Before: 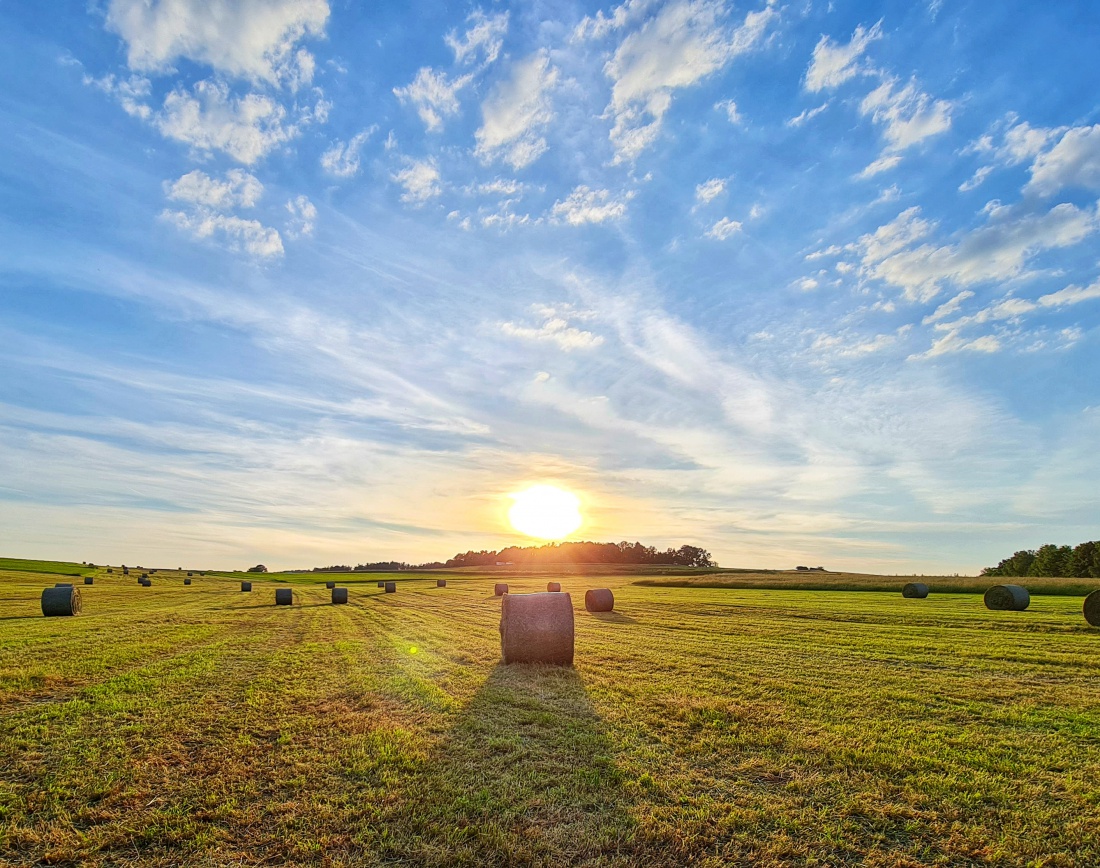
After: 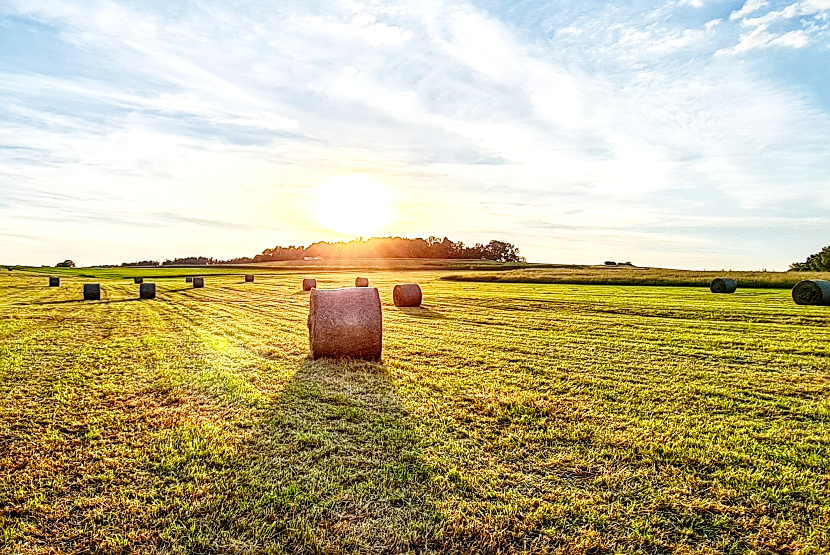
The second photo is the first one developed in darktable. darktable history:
local contrast: detail 160%
crop and rotate: left 17.47%, top 35.169%, right 7.044%, bottom 0.817%
base curve: curves: ch0 [(0, 0) (0.028, 0.03) (0.121, 0.232) (0.46, 0.748) (0.859, 0.968) (1, 1)], preserve colors none
sharpen: on, module defaults
